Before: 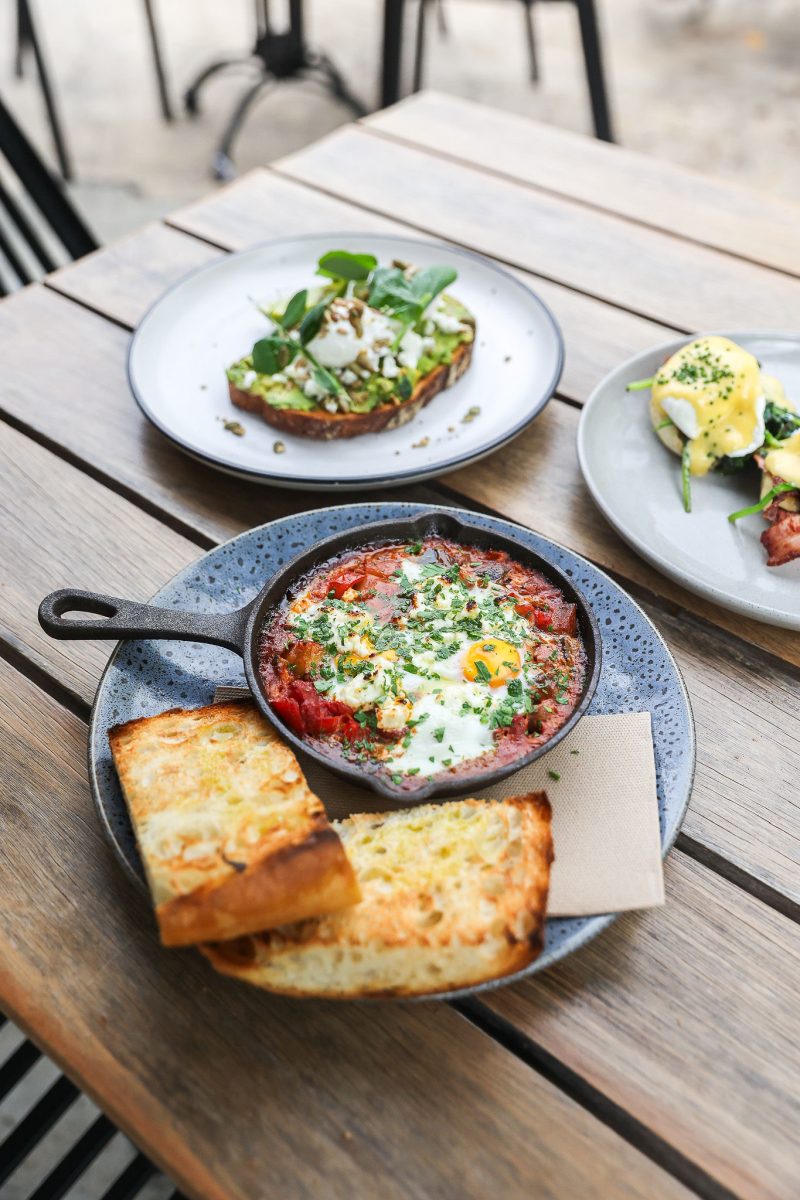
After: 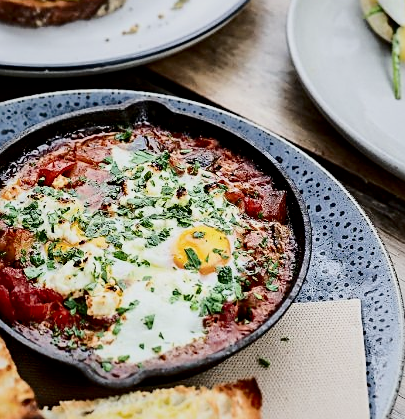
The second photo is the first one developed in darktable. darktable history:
crop: left 36.334%, top 34.472%, right 13.003%, bottom 30.547%
shadows and highlights: shadows 40.05, highlights -59.75
contrast brightness saturation: contrast 0.502, saturation -0.088
local contrast: mode bilateral grid, contrast 20, coarseness 50, detail 149%, midtone range 0.2
filmic rgb: black relative exposure -6.16 EV, white relative exposure 6.97 EV, hardness 2.23
sharpen: on, module defaults
